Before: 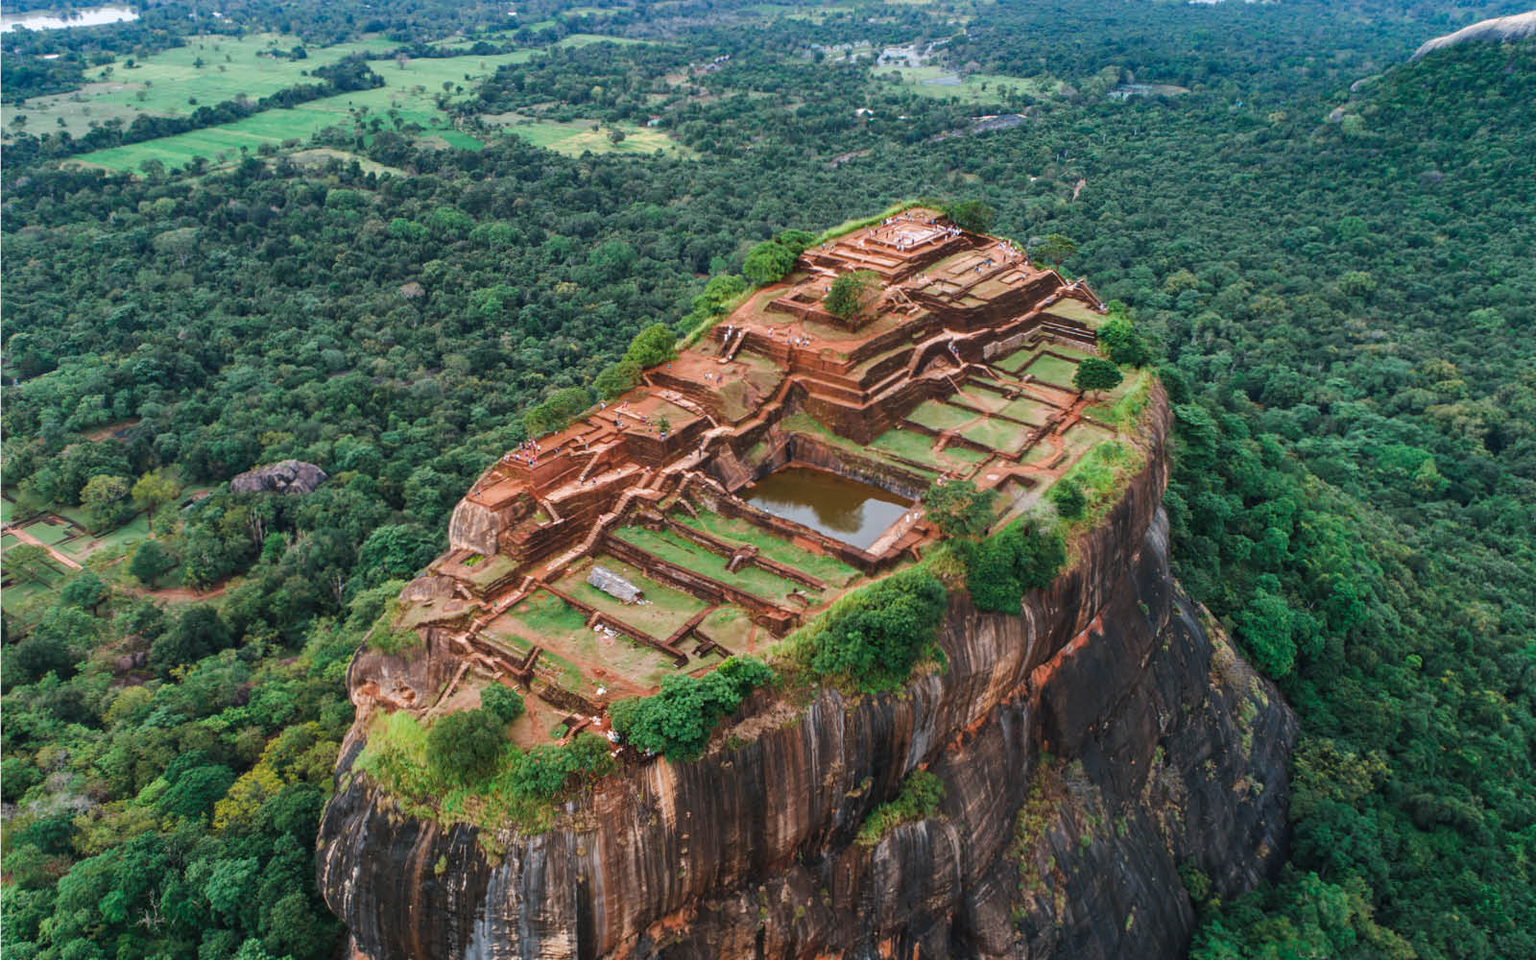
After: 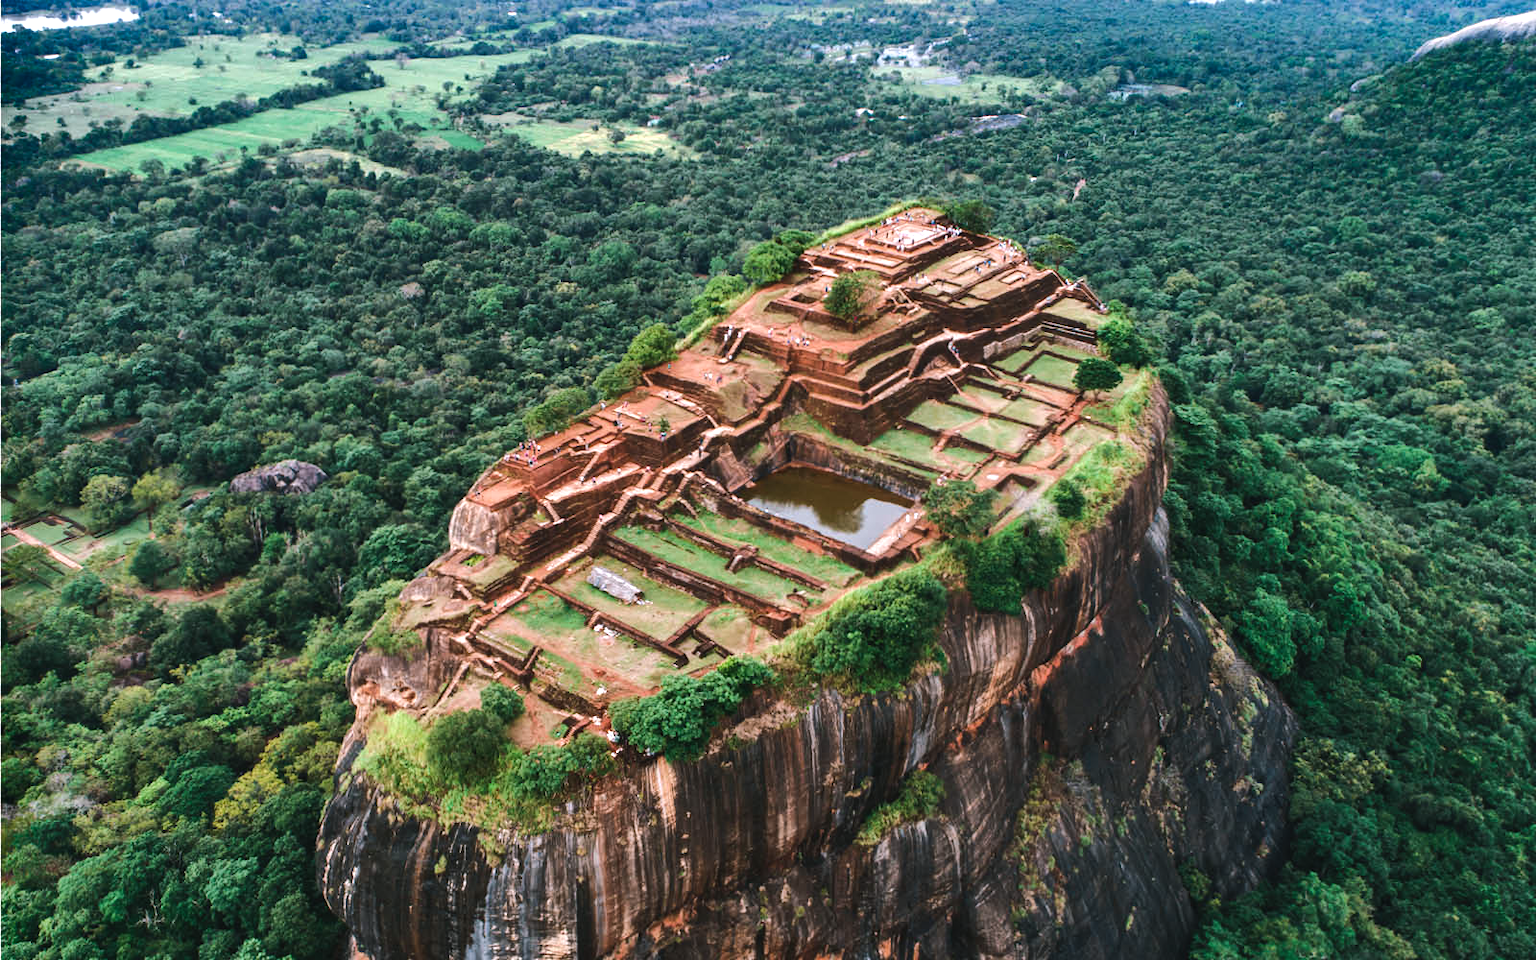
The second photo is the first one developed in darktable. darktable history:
color balance rgb: shadows lift › chroma 2%, shadows lift › hue 135.47°, highlights gain › chroma 2%, highlights gain › hue 291.01°, global offset › luminance 0.5%, perceptual saturation grading › global saturation -10.8%, perceptual saturation grading › highlights -26.83%, perceptual saturation grading › shadows 21.25%, perceptual brilliance grading › highlights 17.77%, perceptual brilliance grading › mid-tones 31.71%, perceptual brilliance grading › shadows -31.01%, global vibrance 24.91%
shadows and highlights: shadows 24.5, highlights -78.15, soften with gaussian
